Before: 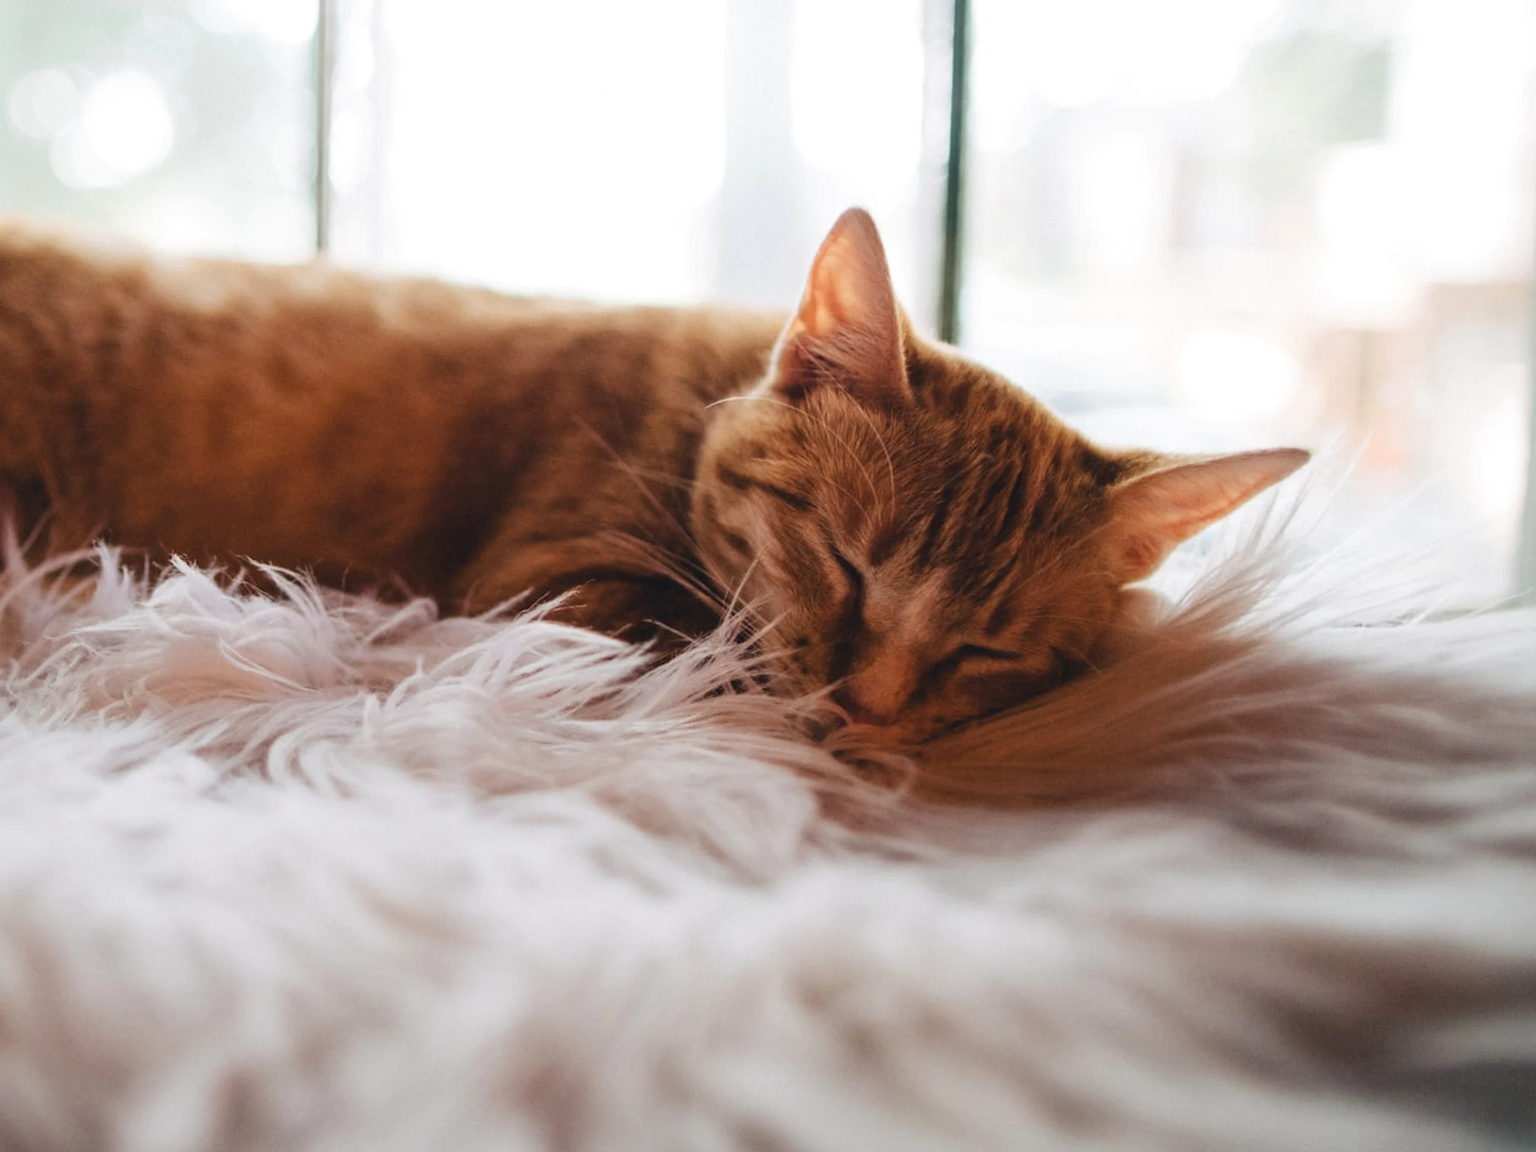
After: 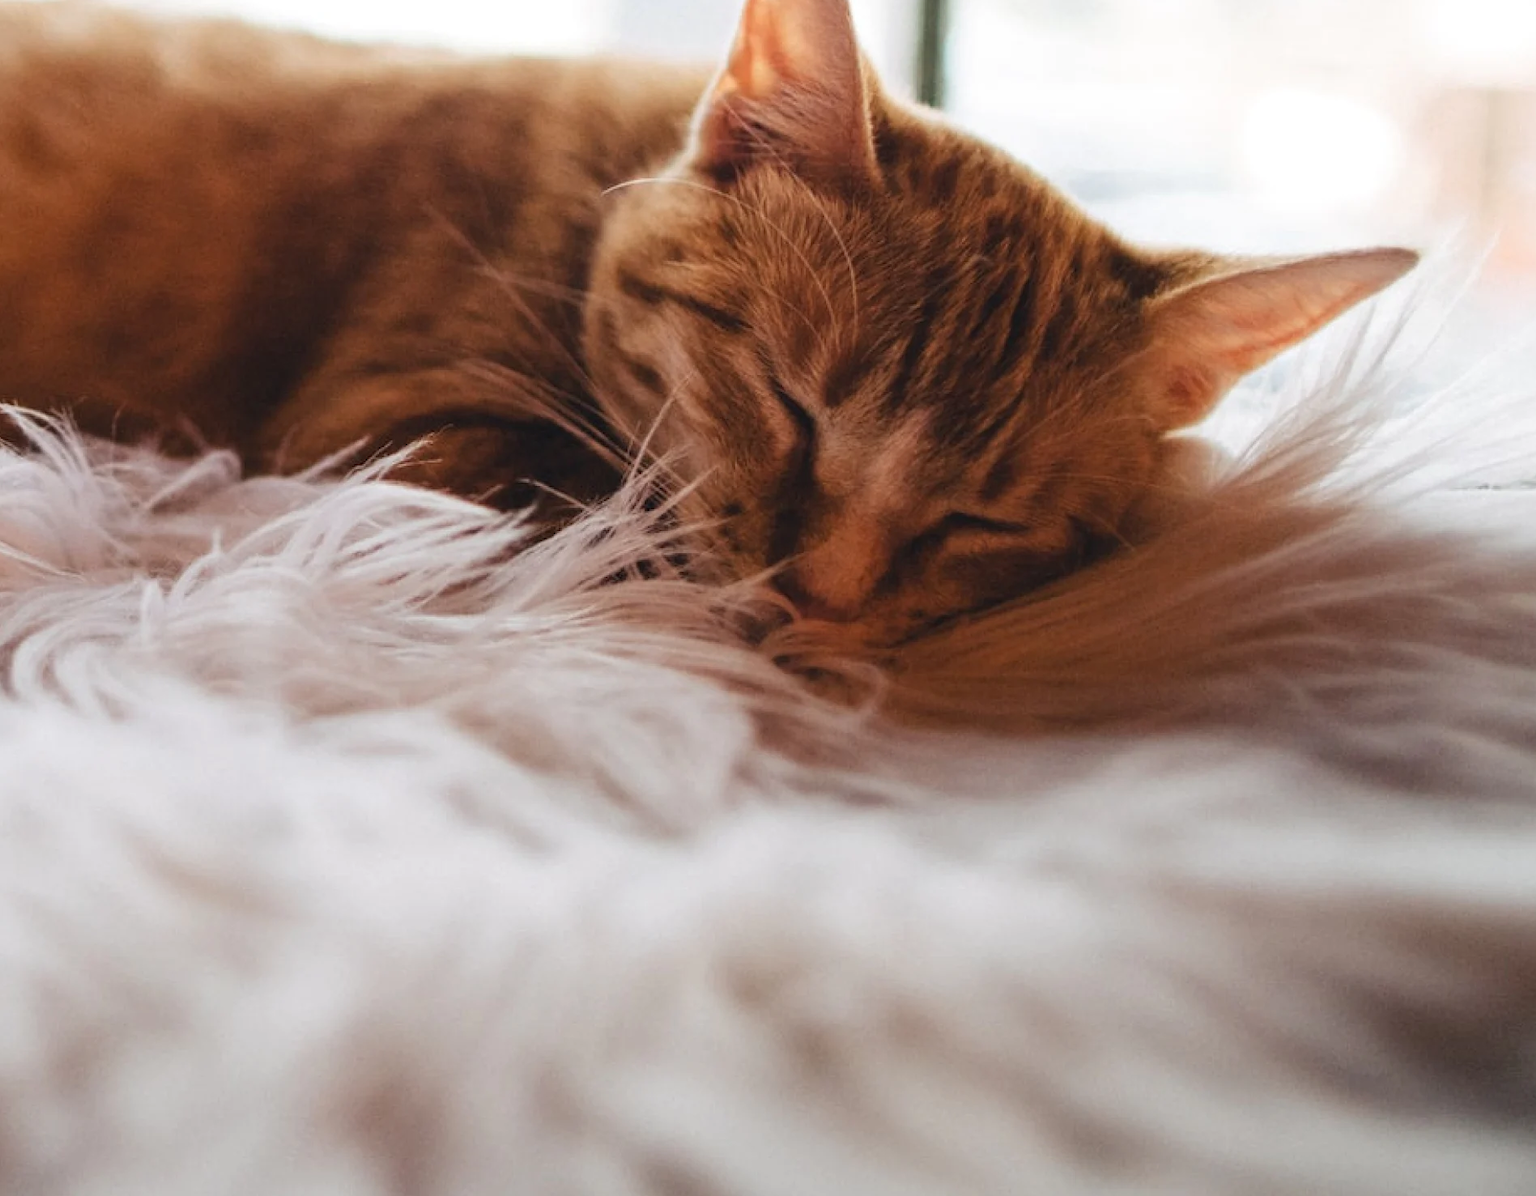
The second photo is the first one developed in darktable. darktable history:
crop: left 16.882%, top 23.009%, right 9.015%
